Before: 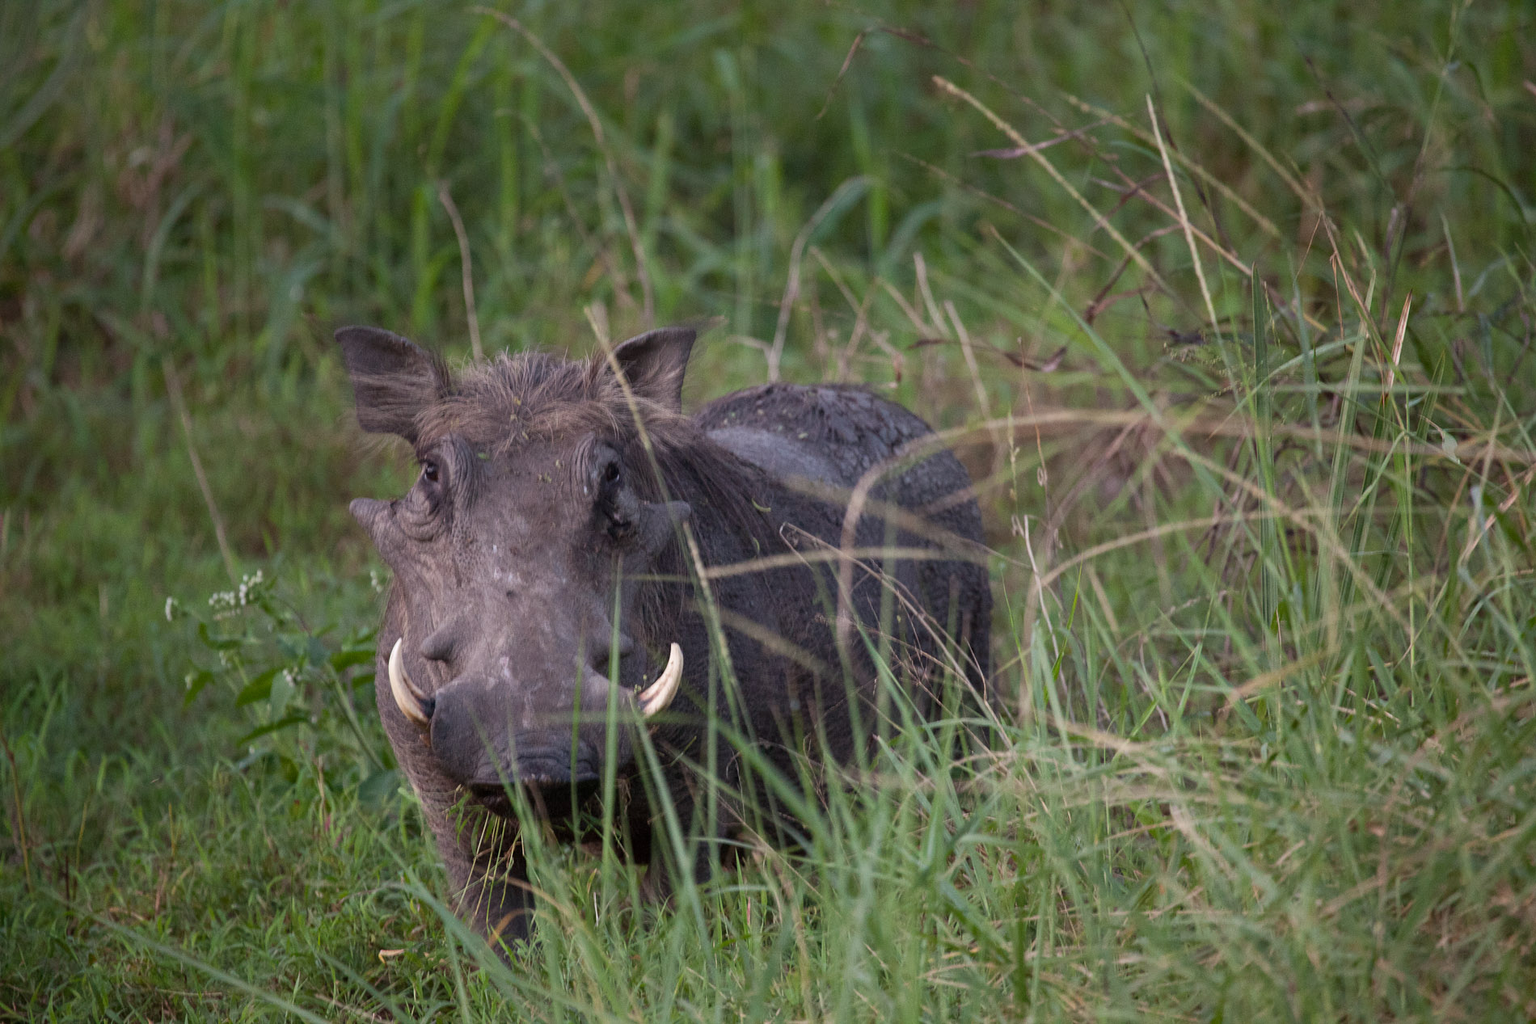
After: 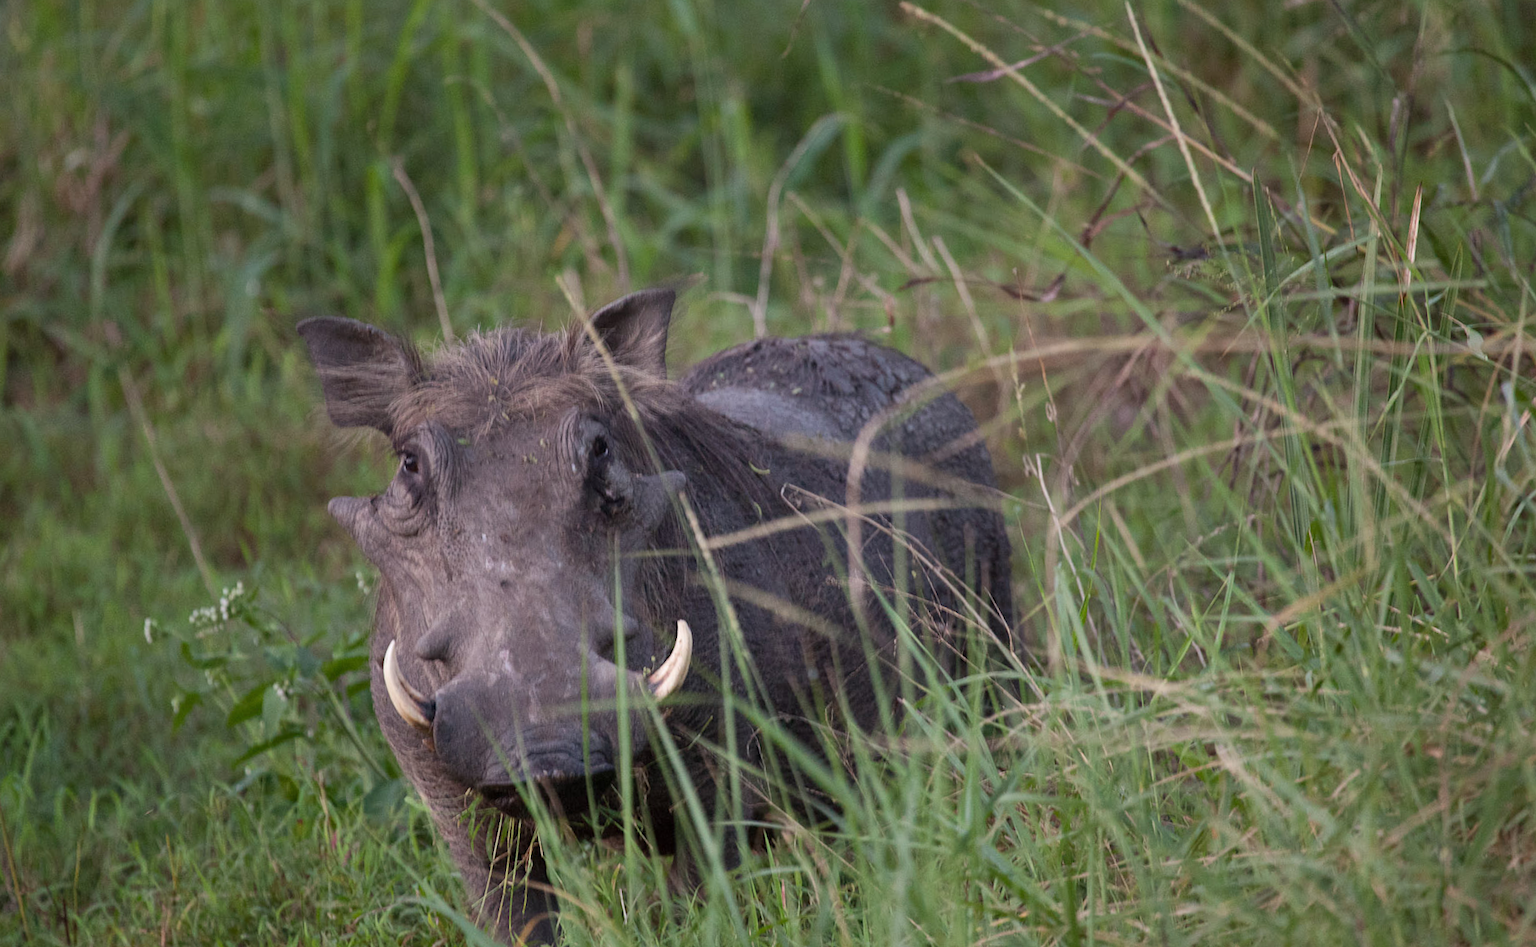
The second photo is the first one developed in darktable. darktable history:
rotate and perspective: rotation -5°, crop left 0.05, crop right 0.952, crop top 0.11, crop bottom 0.89
shadows and highlights: soften with gaussian
